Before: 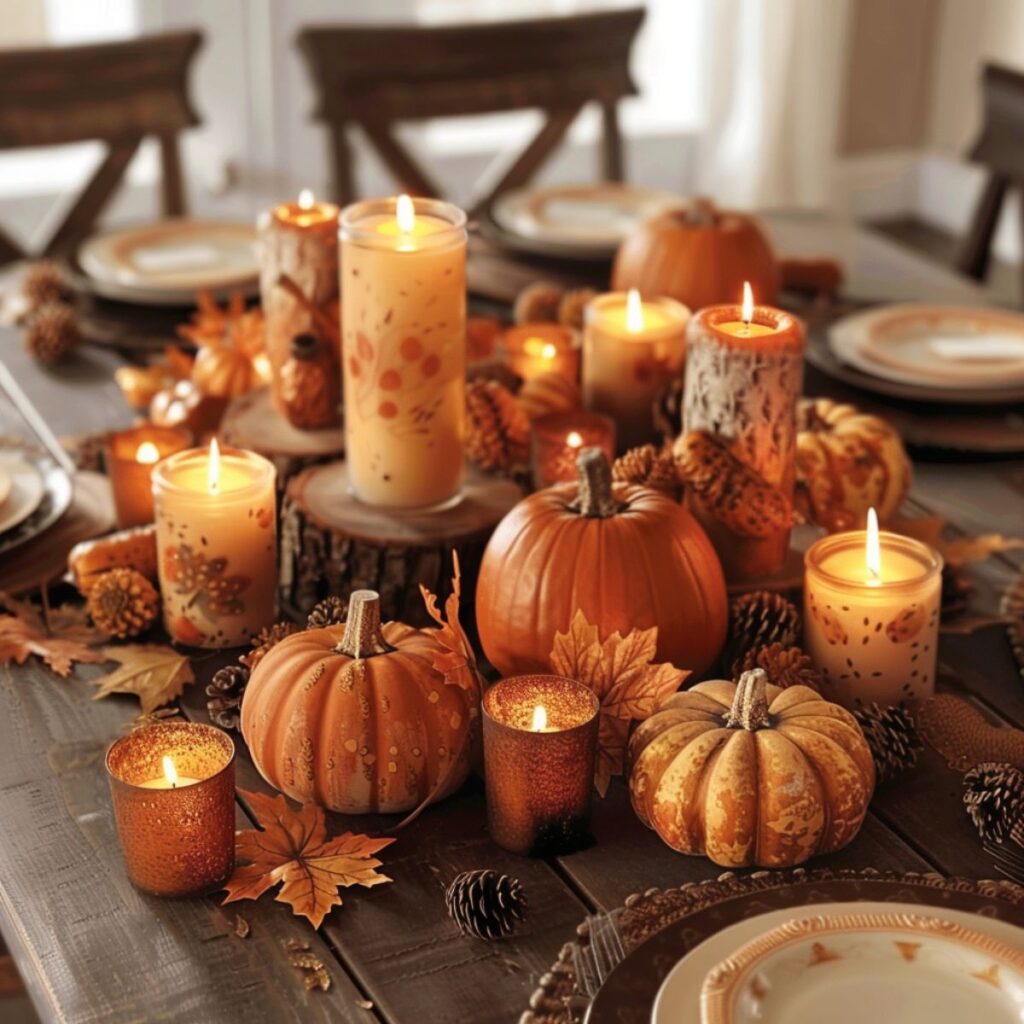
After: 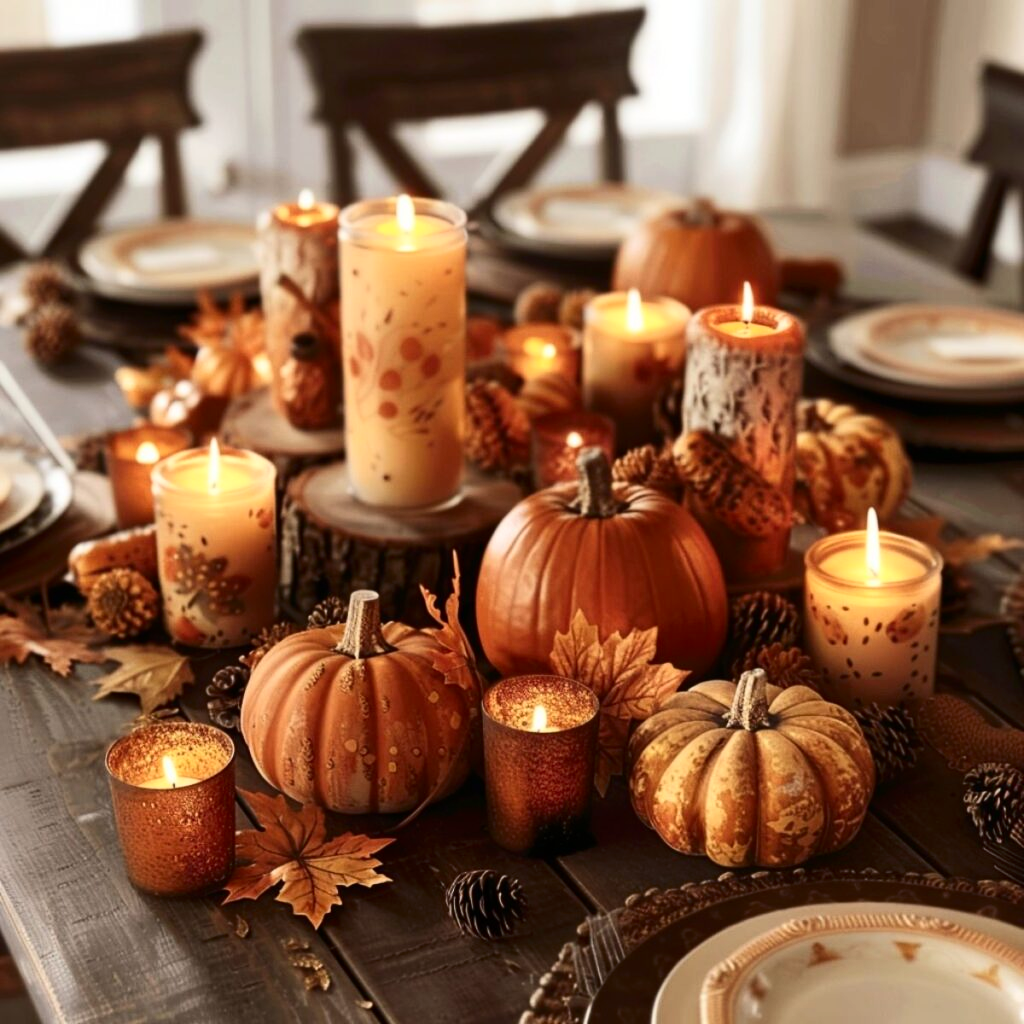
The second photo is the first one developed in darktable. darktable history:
contrast brightness saturation: contrast 0.218
